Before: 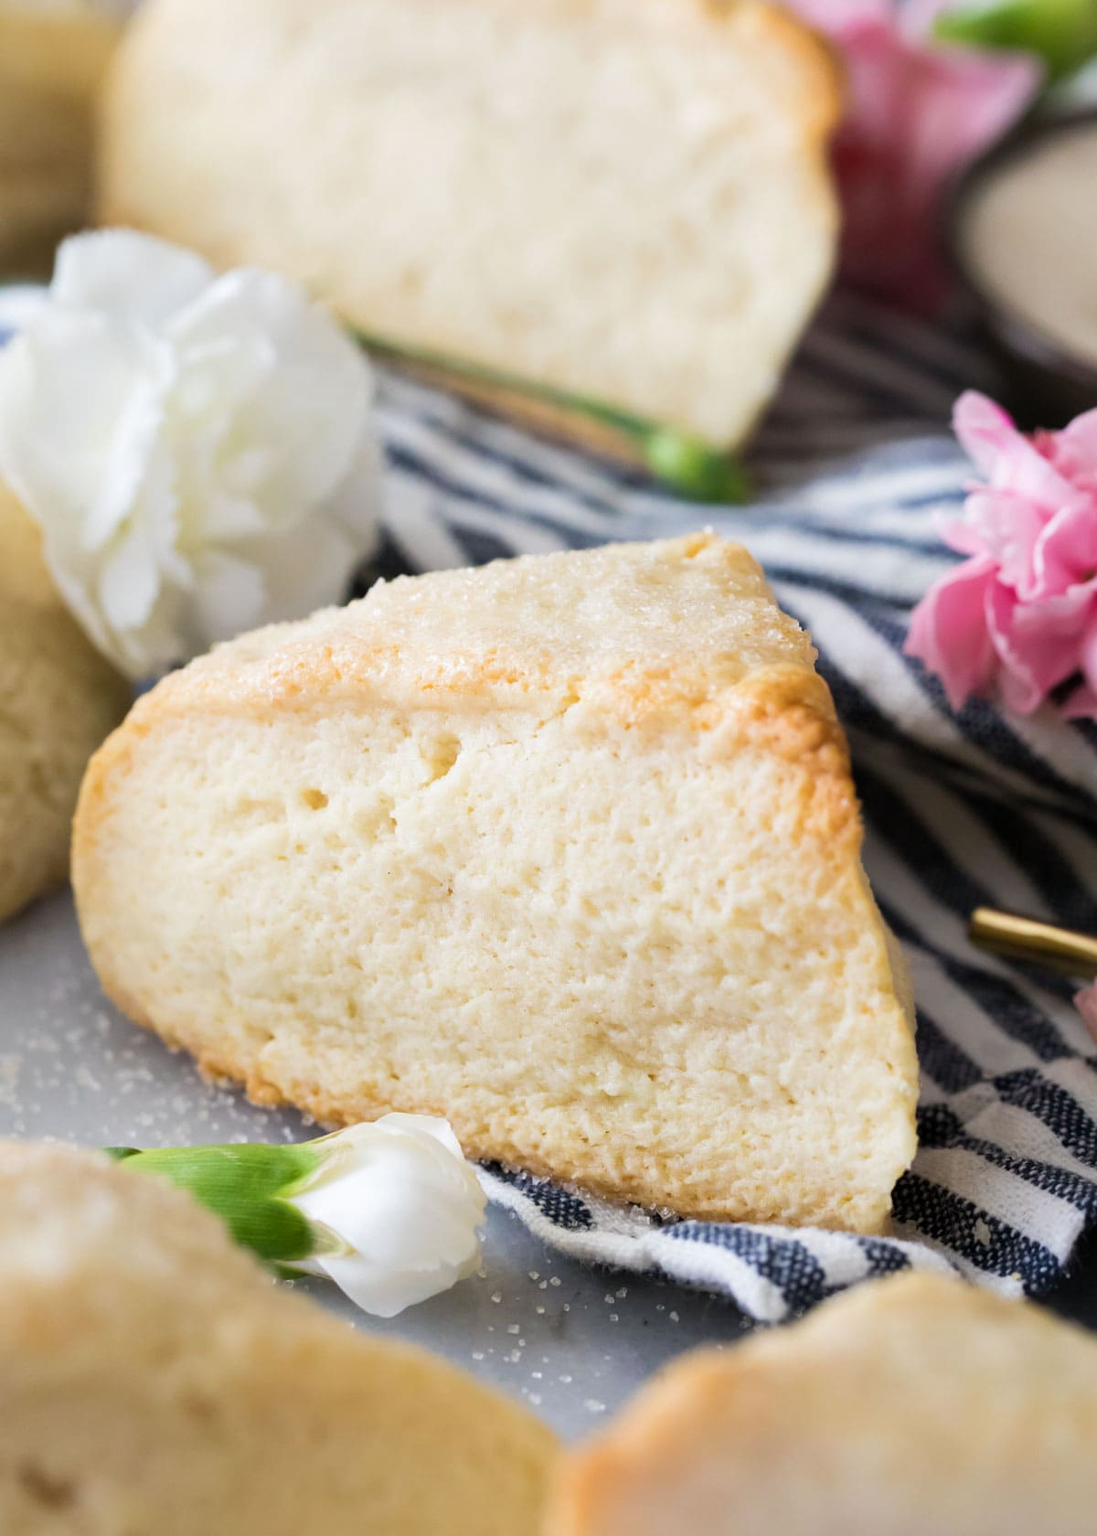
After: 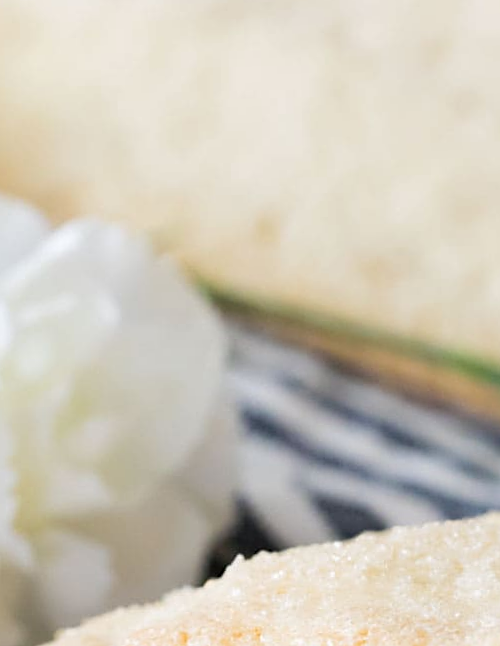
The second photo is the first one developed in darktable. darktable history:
rotate and perspective: rotation -1.17°, automatic cropping off
sharpen: on, module defaults
crop: left 15.452%, top 5.459%, right 43.956%, bottom 56.62%
